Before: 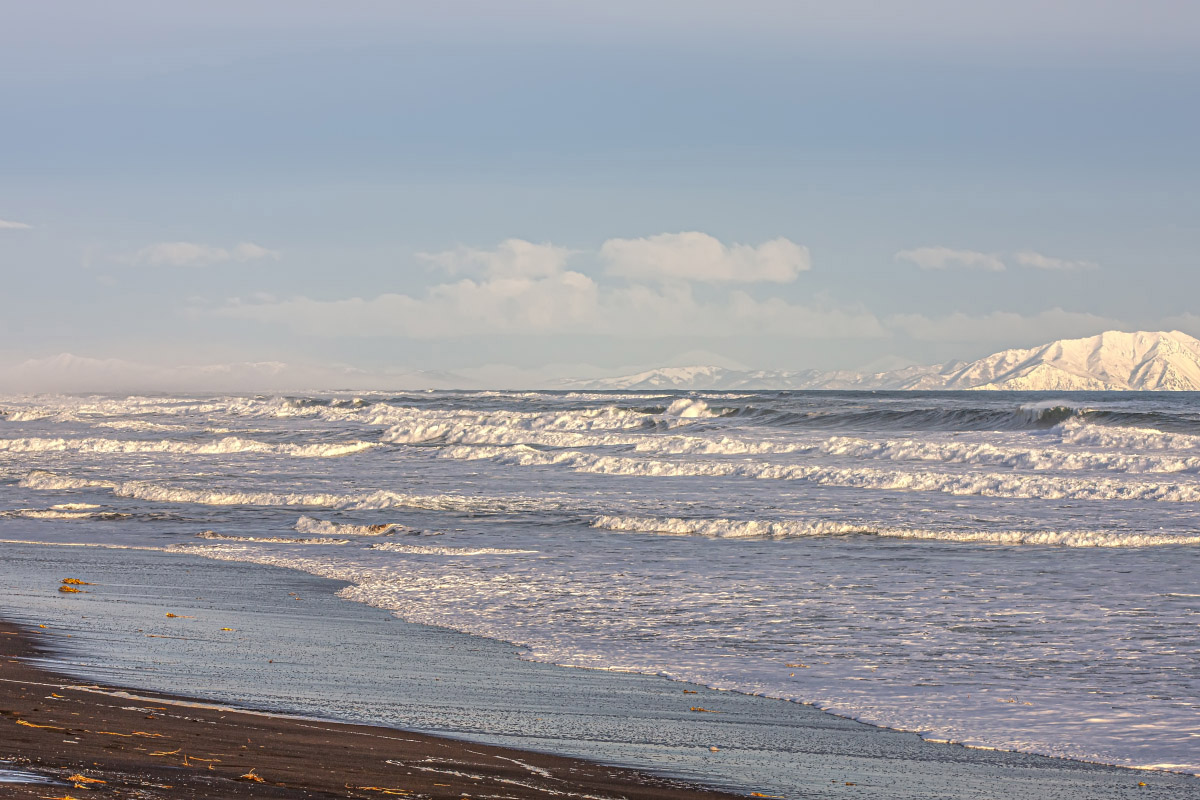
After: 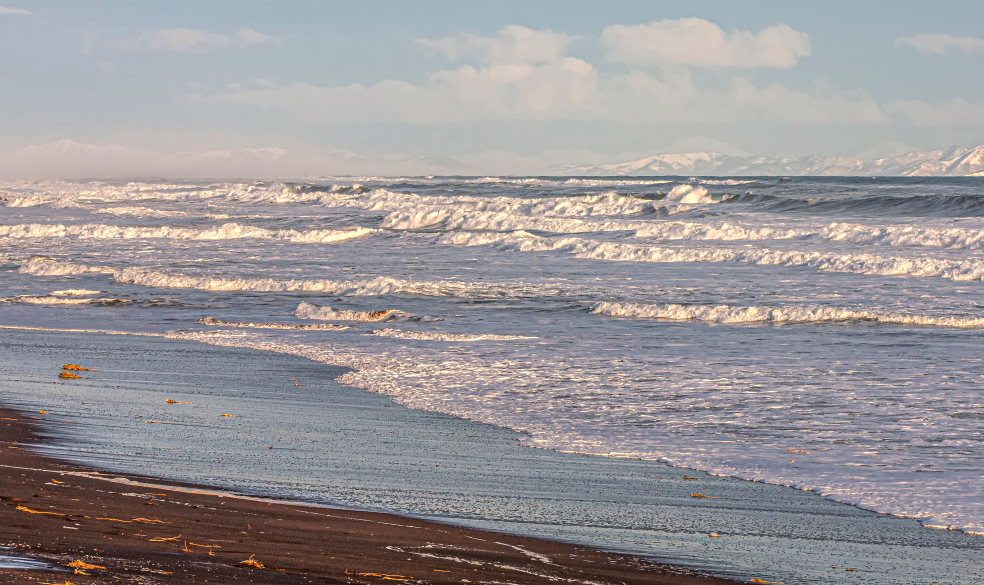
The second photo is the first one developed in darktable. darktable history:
crop: top 26.824%, right 17.967%
